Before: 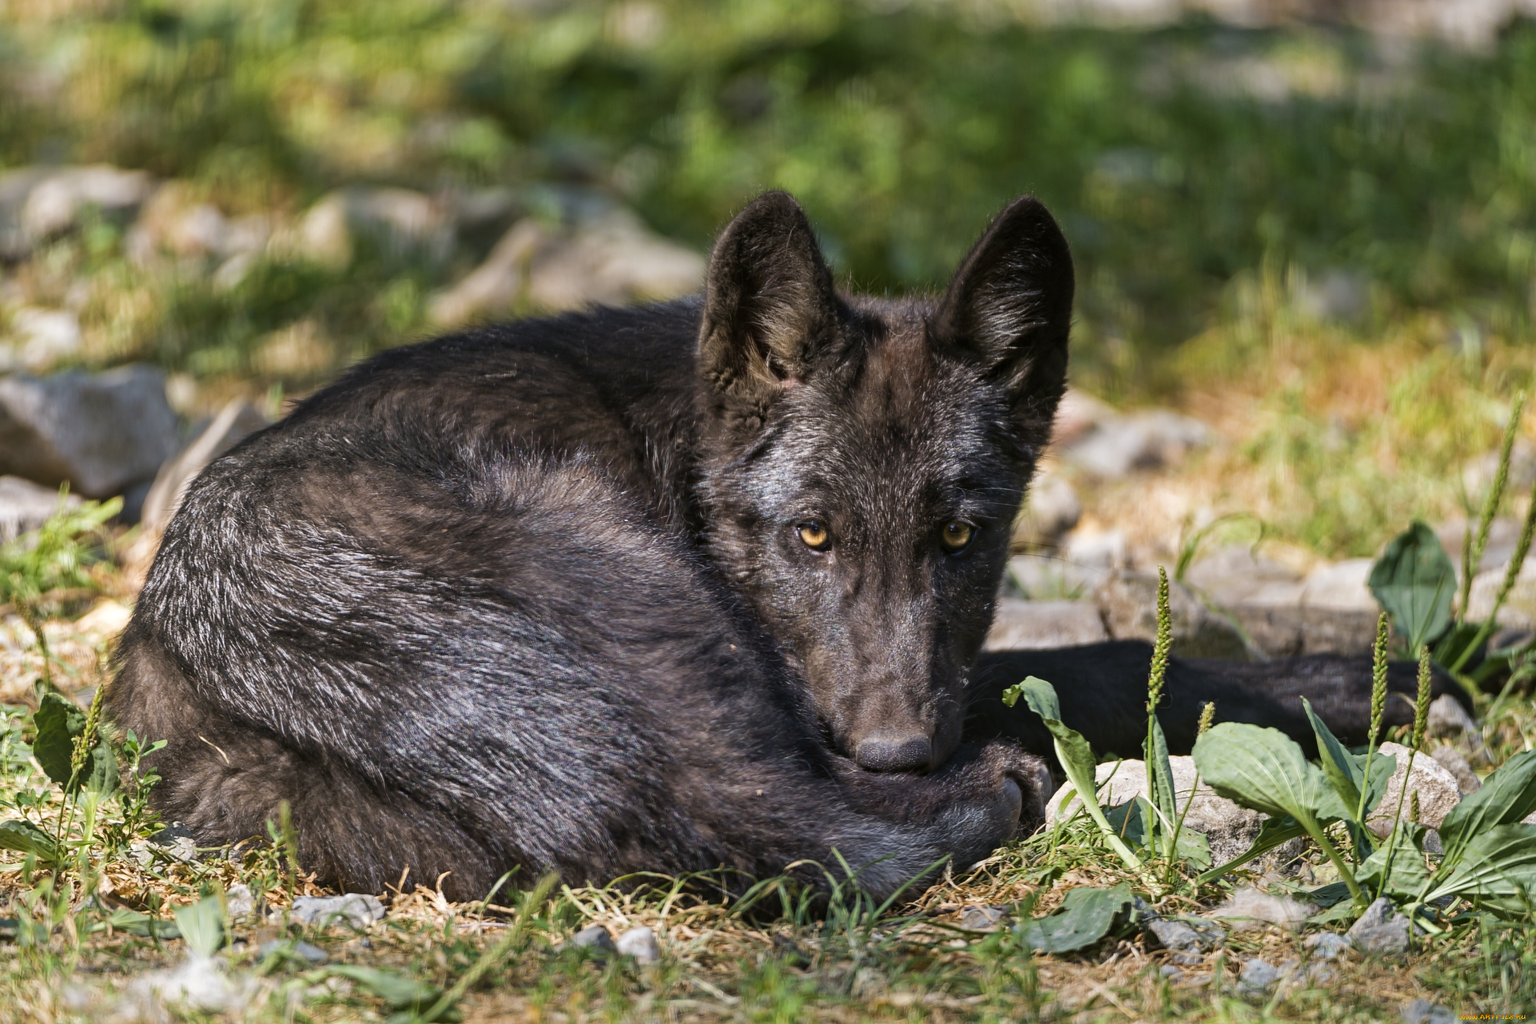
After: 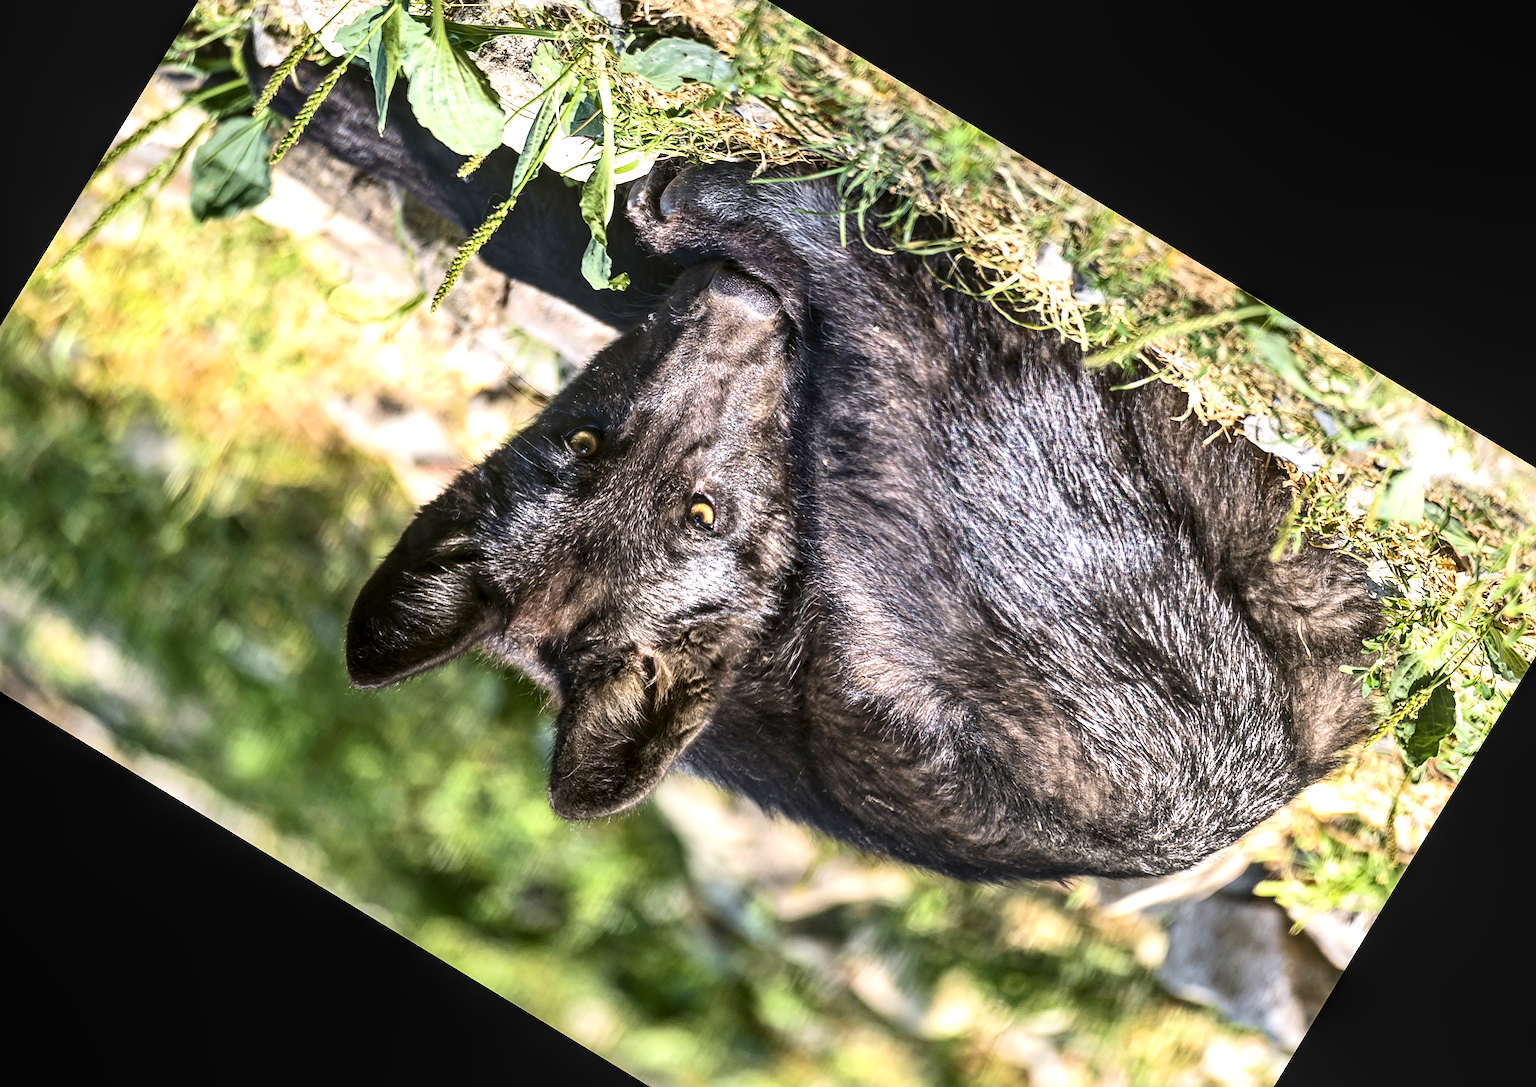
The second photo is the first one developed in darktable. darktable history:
exposure: black level correction 0, exposure 1.2 EV, compensate highlight preservation false
crop and rotate: angle 148.68°, left 9.111%, top 15.603%, right 4.588%, bottom 17.041%
rotate and perspective: crop left 0, crop top 0
local contrast: on, module defaults
sharpen: on, module defaults
contrast brightness saturation: contrast 0.22
